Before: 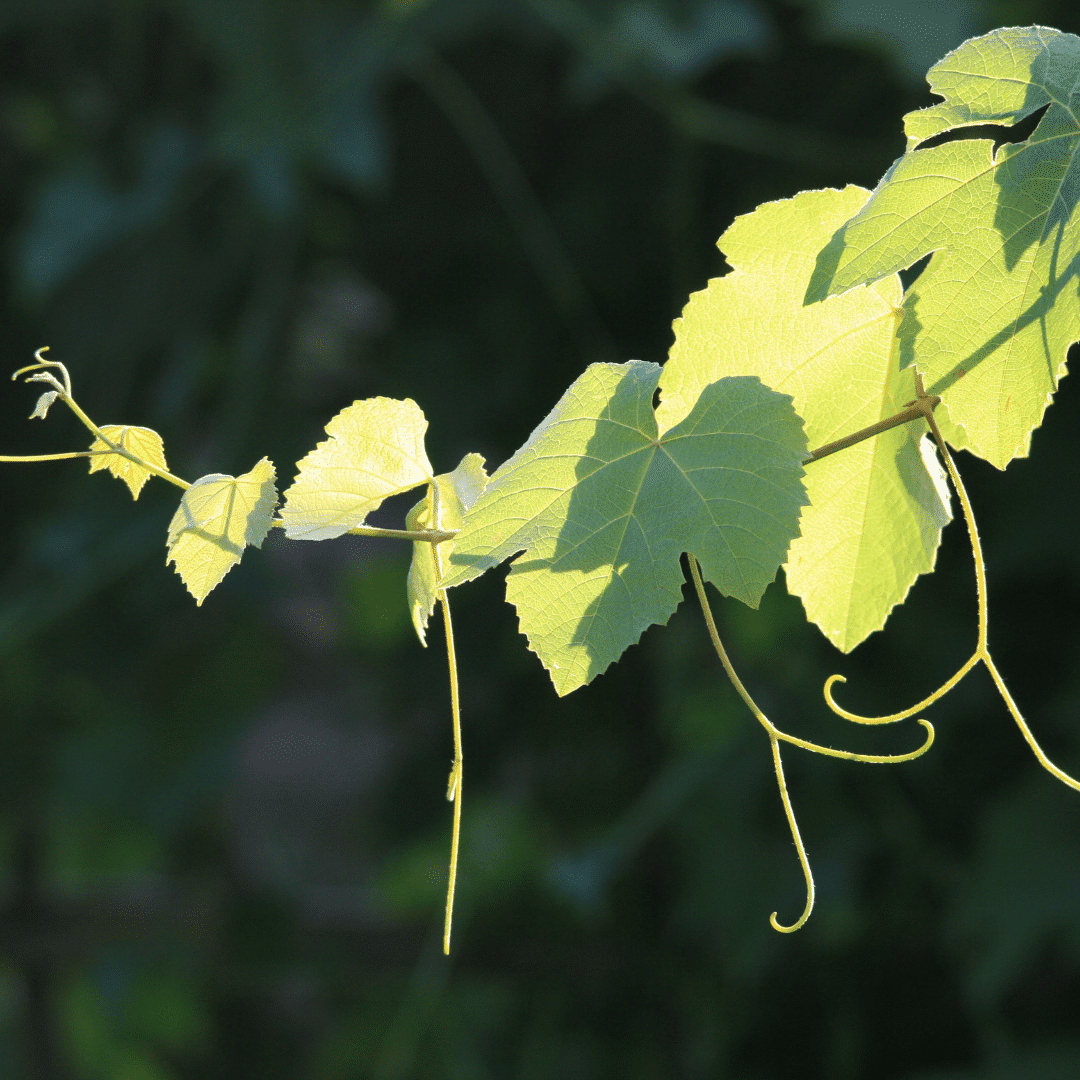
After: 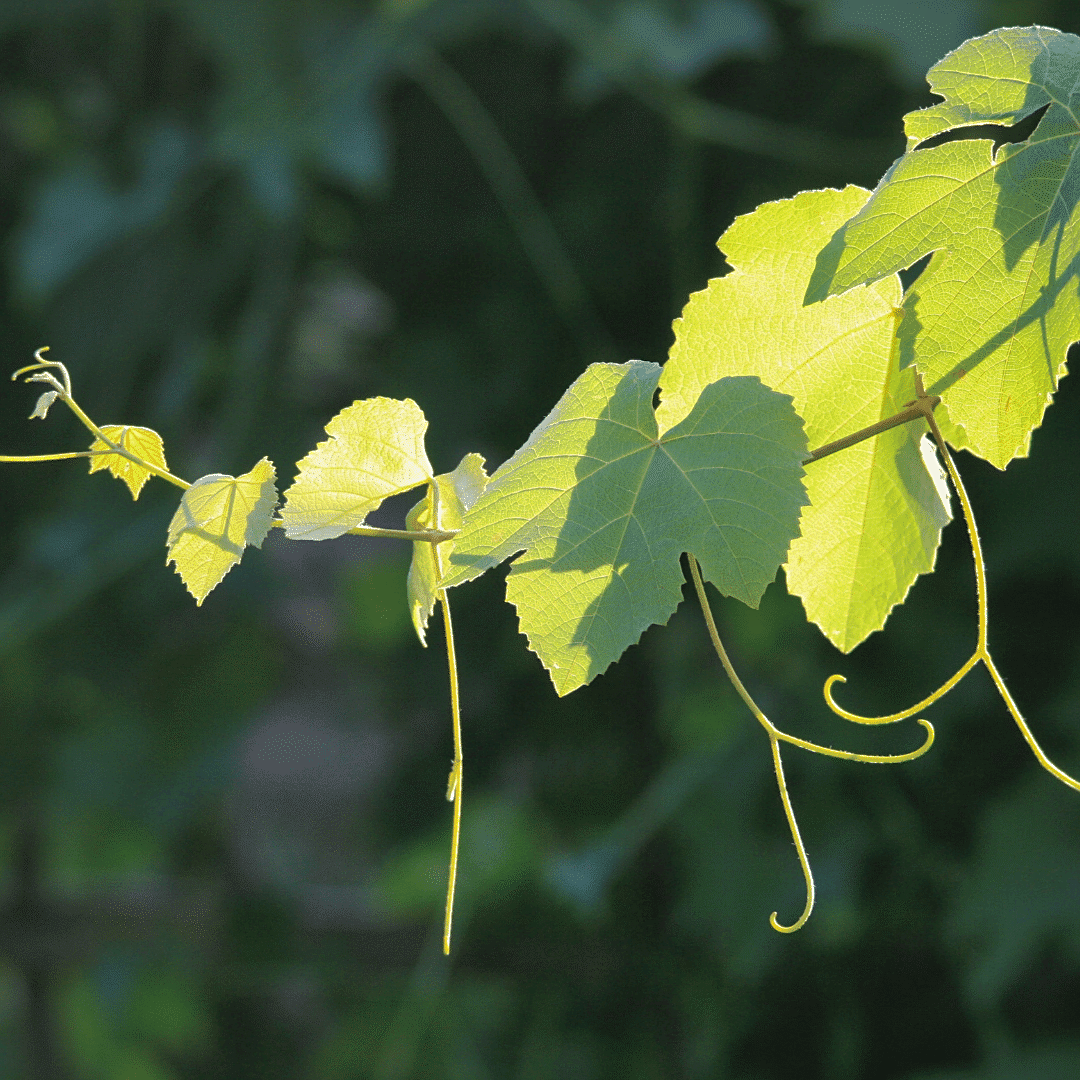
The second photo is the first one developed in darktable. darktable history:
shadows and highlights: on, module defaults
sharpen: amount 0.2
base curve: preserve colors none
